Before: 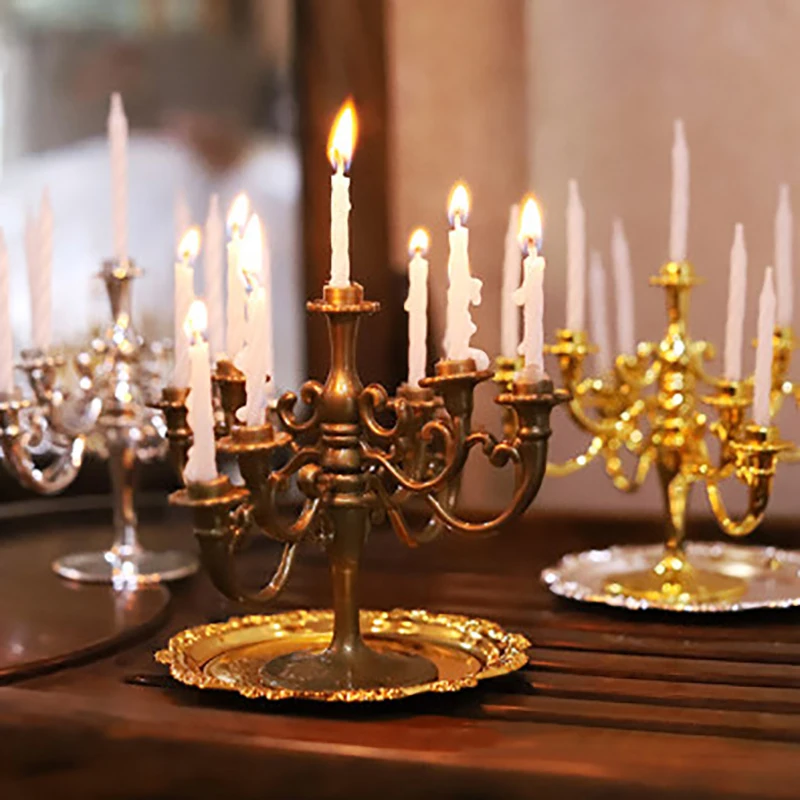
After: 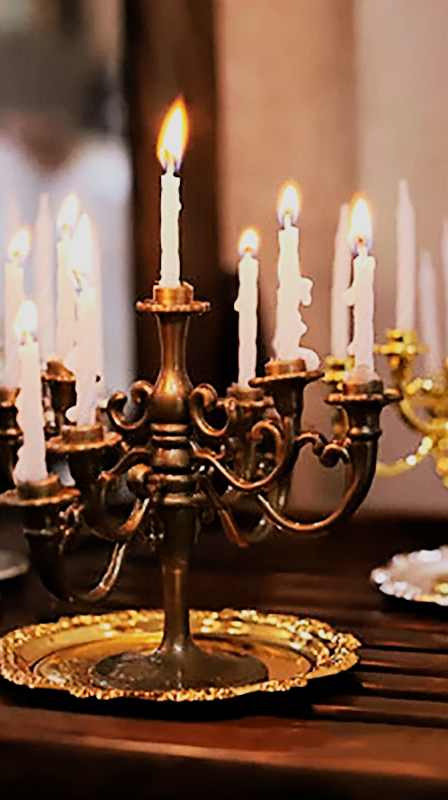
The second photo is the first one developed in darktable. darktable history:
filmic rgb: black relative exposure -7.5 EV, white relative exposure 4.99 EV, hardness 3.33, contrast 1.3
crop: left 21.256%, right 22.662%
sharpen: on, module defaults
exposure: black level correction 0, exposure 0 EV, compensate highlight preservation false
